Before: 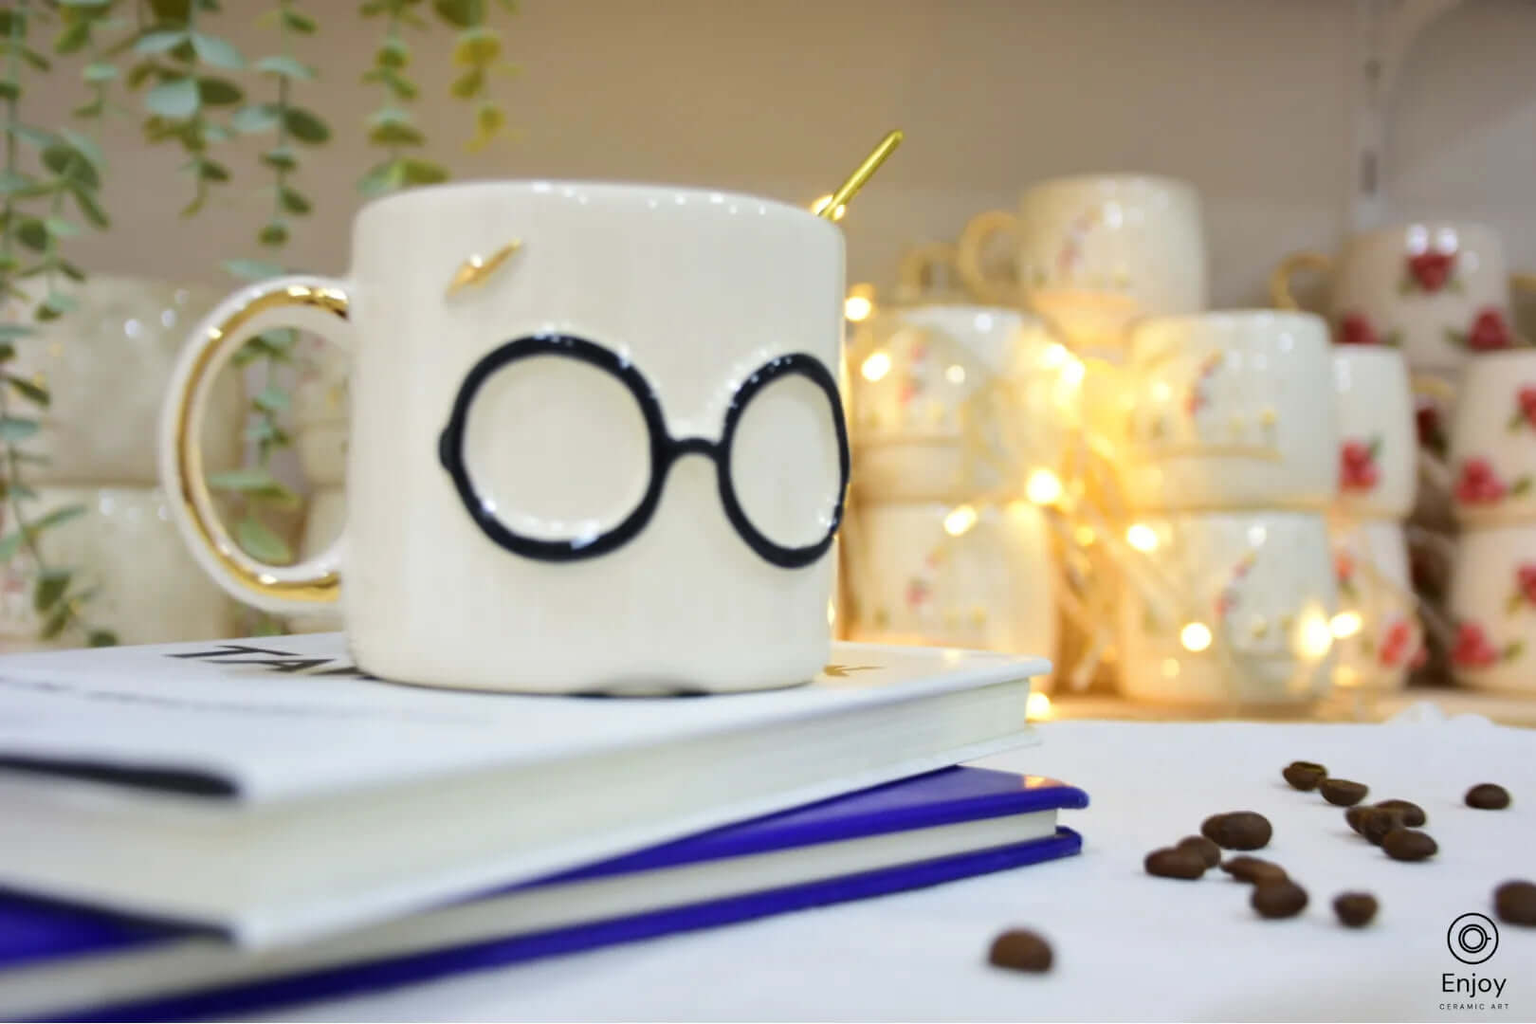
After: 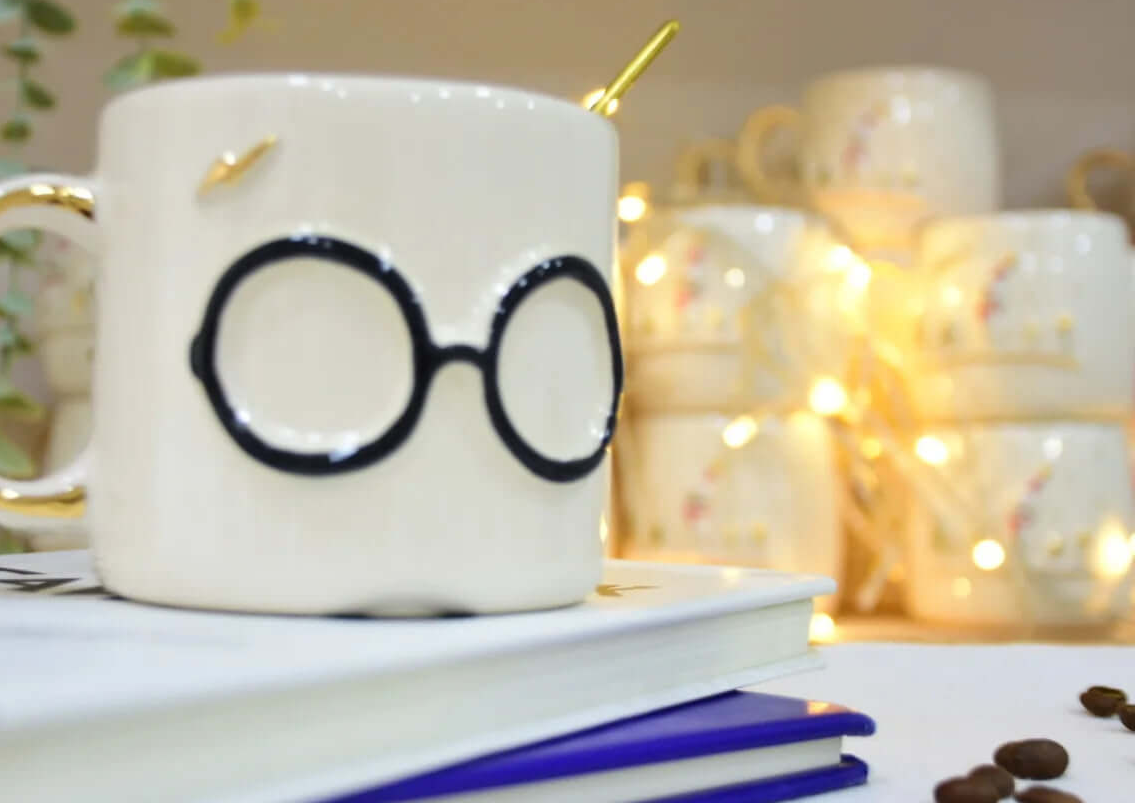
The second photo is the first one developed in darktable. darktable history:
crop and rotate: left 16.879%, top 10.899%, right 13.057%, bottom 14.732%
